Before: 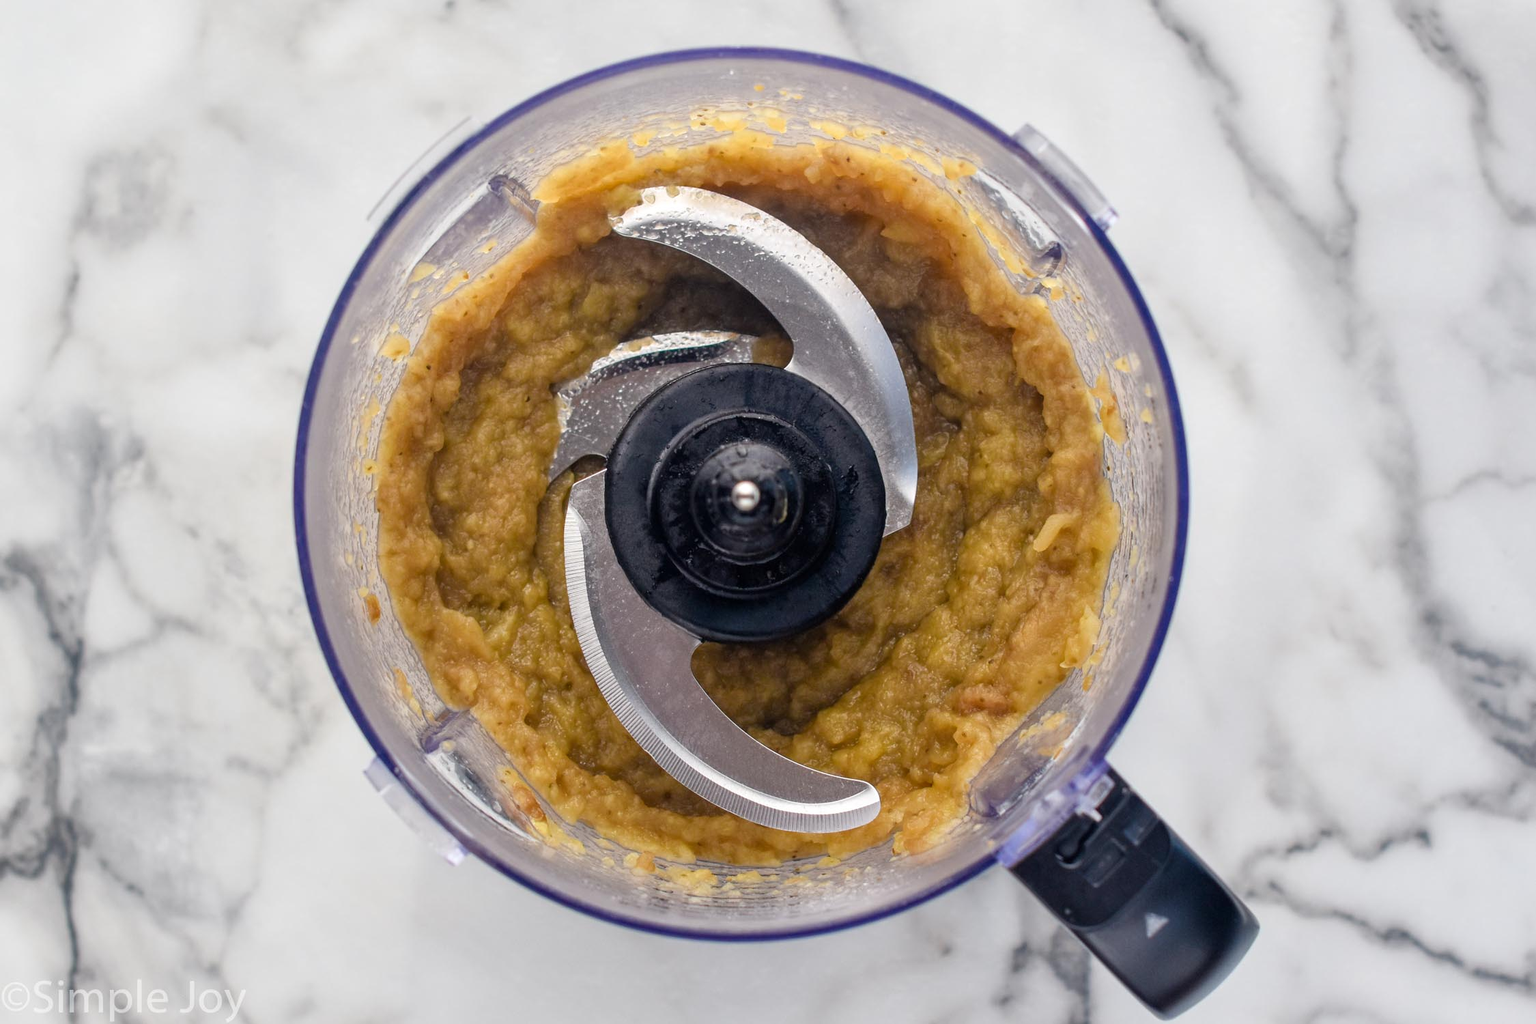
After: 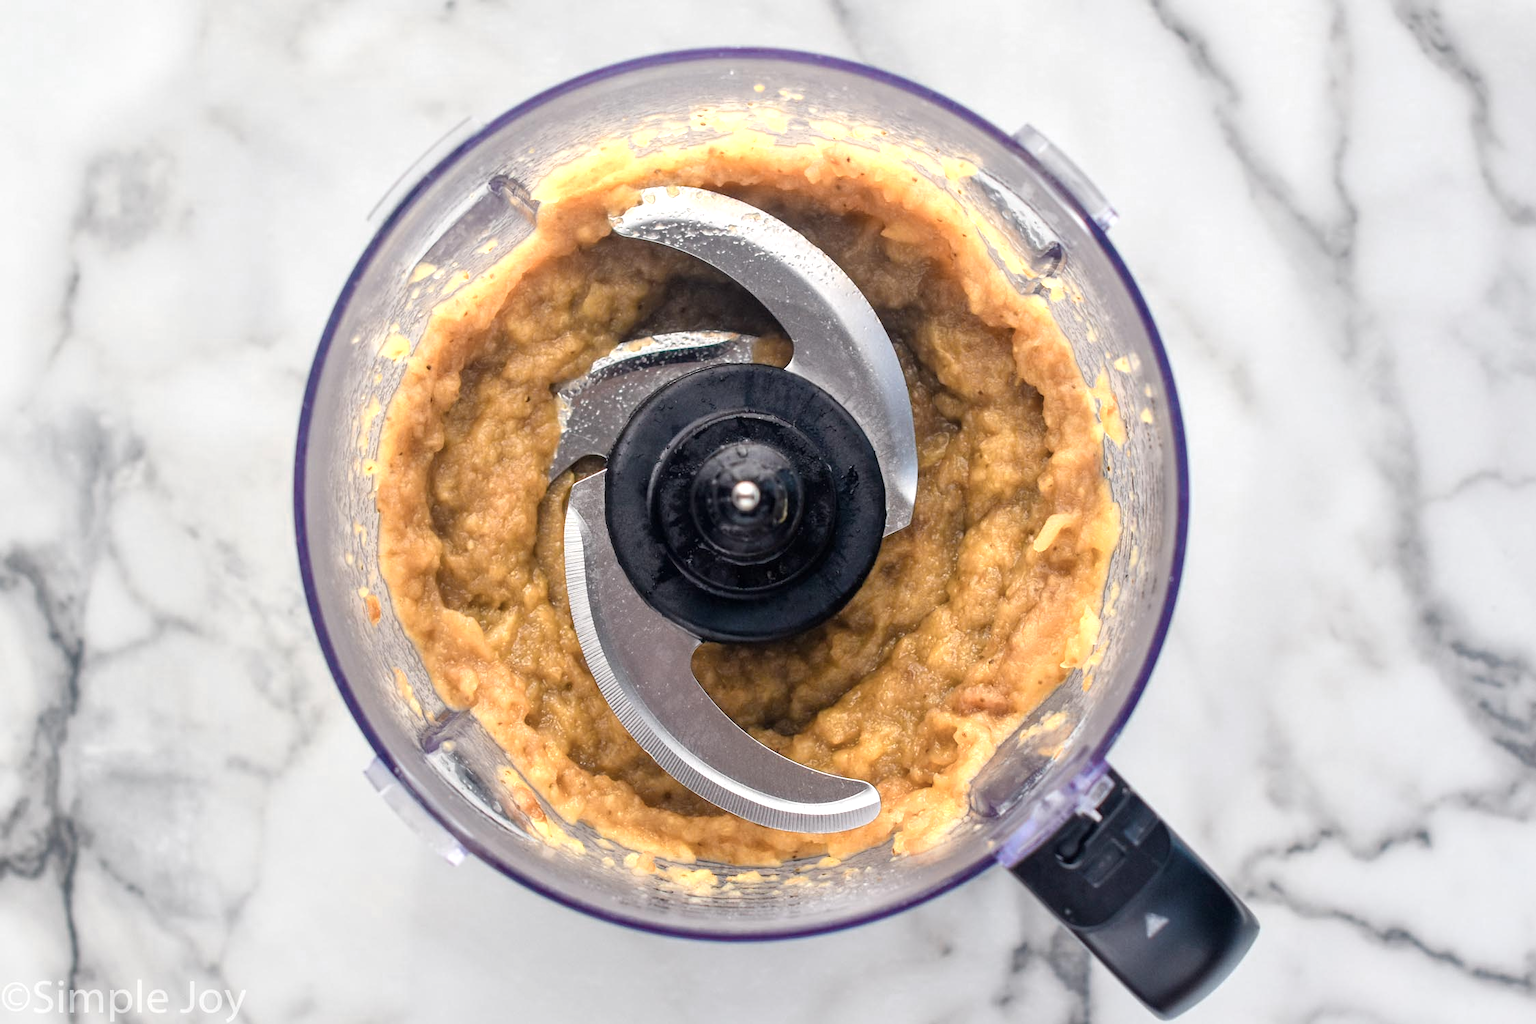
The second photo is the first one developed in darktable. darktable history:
color zones: curves: ch0 [(0.018, 0.548) (0.224, 0.64) (0.425, 0.447) (0.675, 0.575) (0.732, 0.579)]; ch1 [(0.066, 0.487) (0.25, 0.5) (0.404, 0.43) (0.75, 0.421) (0.956, 0.421)]; ch2 [(0.044, 0.561) (0.215, 0.465) (0.399, 0.544) (0.465, 0.548) (0.614, 0.447) (0.724, 0.43) (0.882, 0.623) (0.956, 0.632)]
exposure: exposure 0.2 EV, compensate highlight preservation false
